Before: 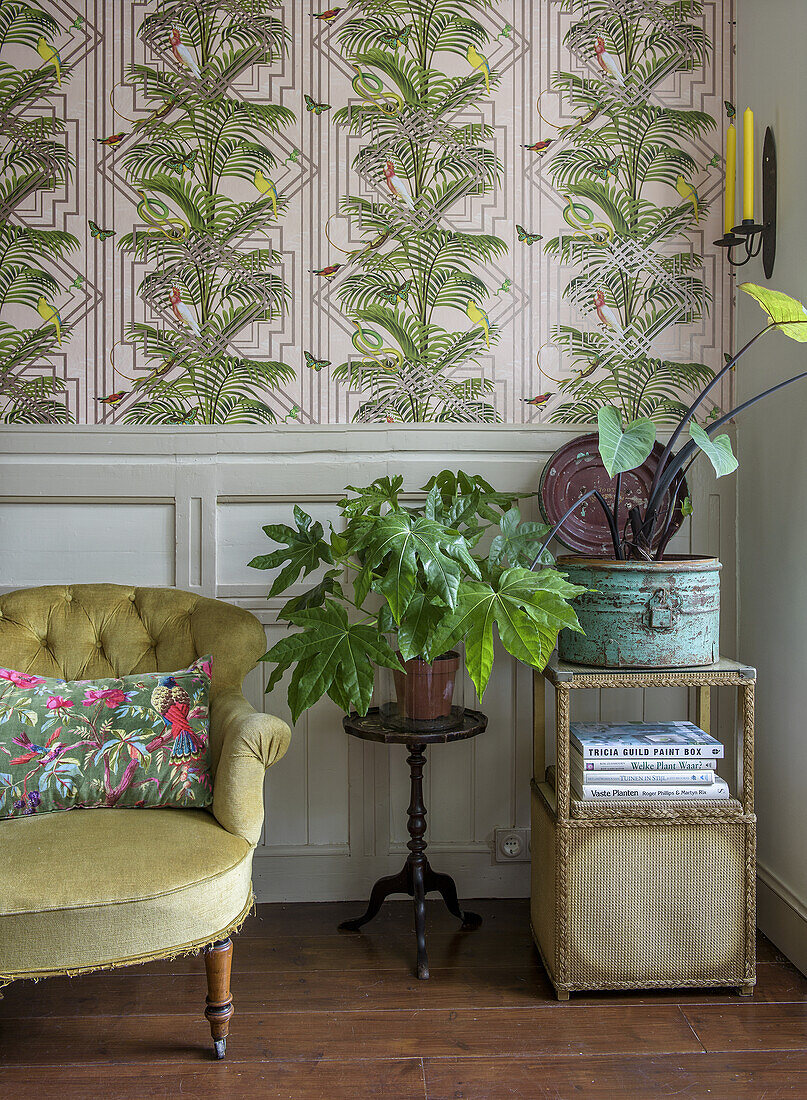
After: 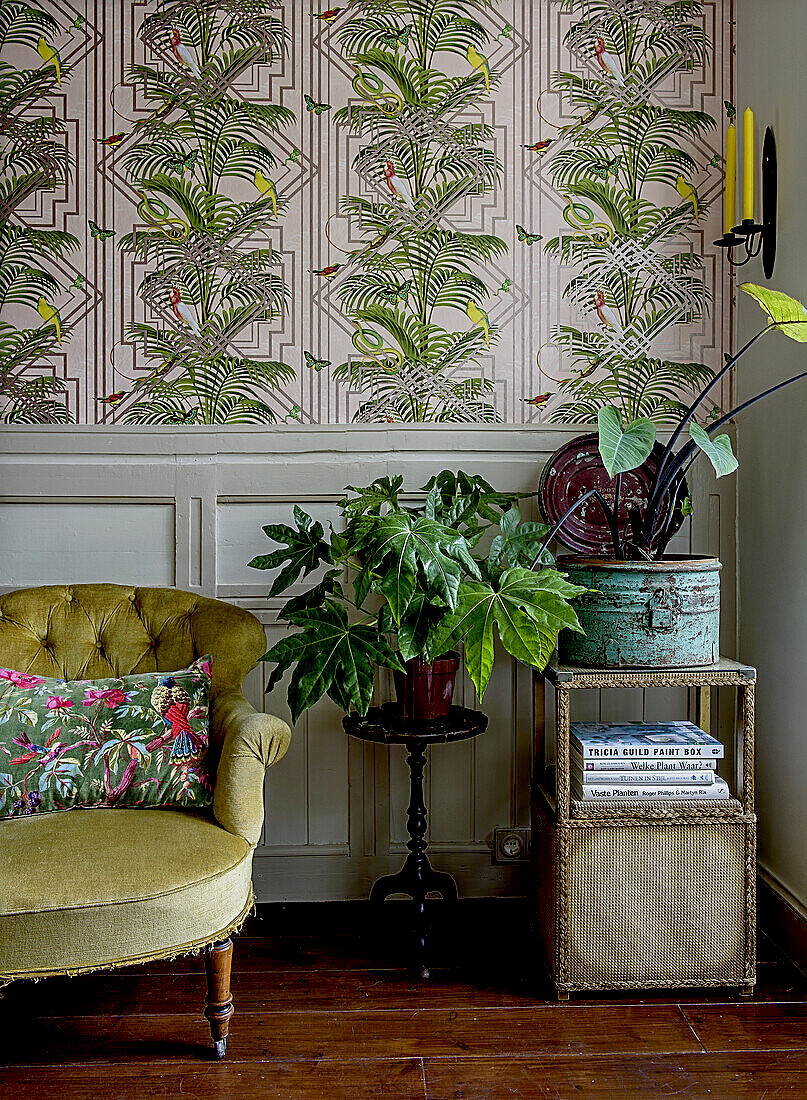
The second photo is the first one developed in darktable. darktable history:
sharpen: on, module defaults
exposure: black level correction 0.045, exposure -0.231 EV, compensate exposure bias true, compensate highlight preservation false
